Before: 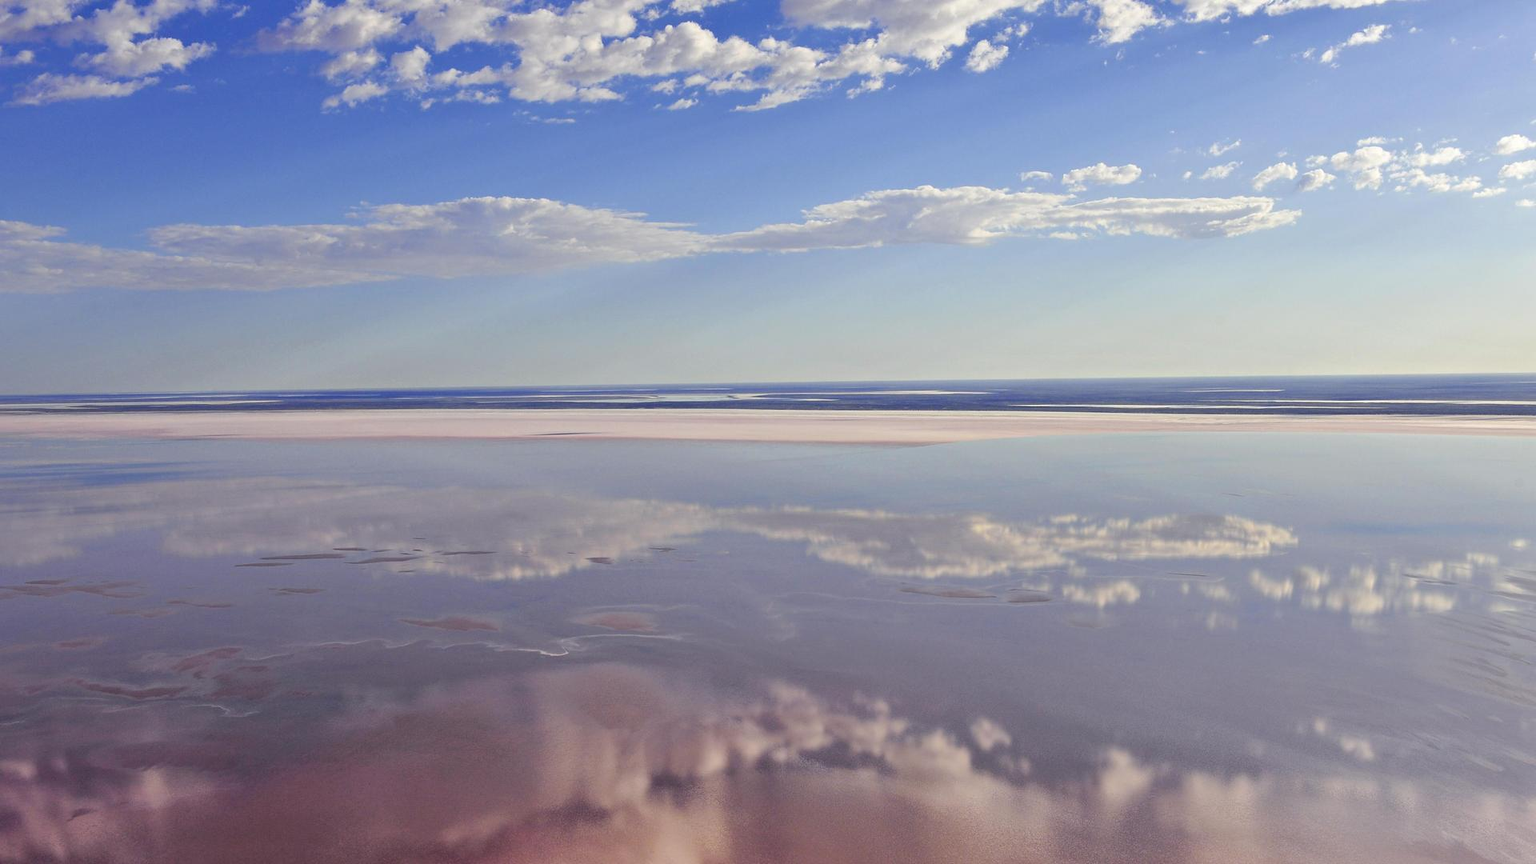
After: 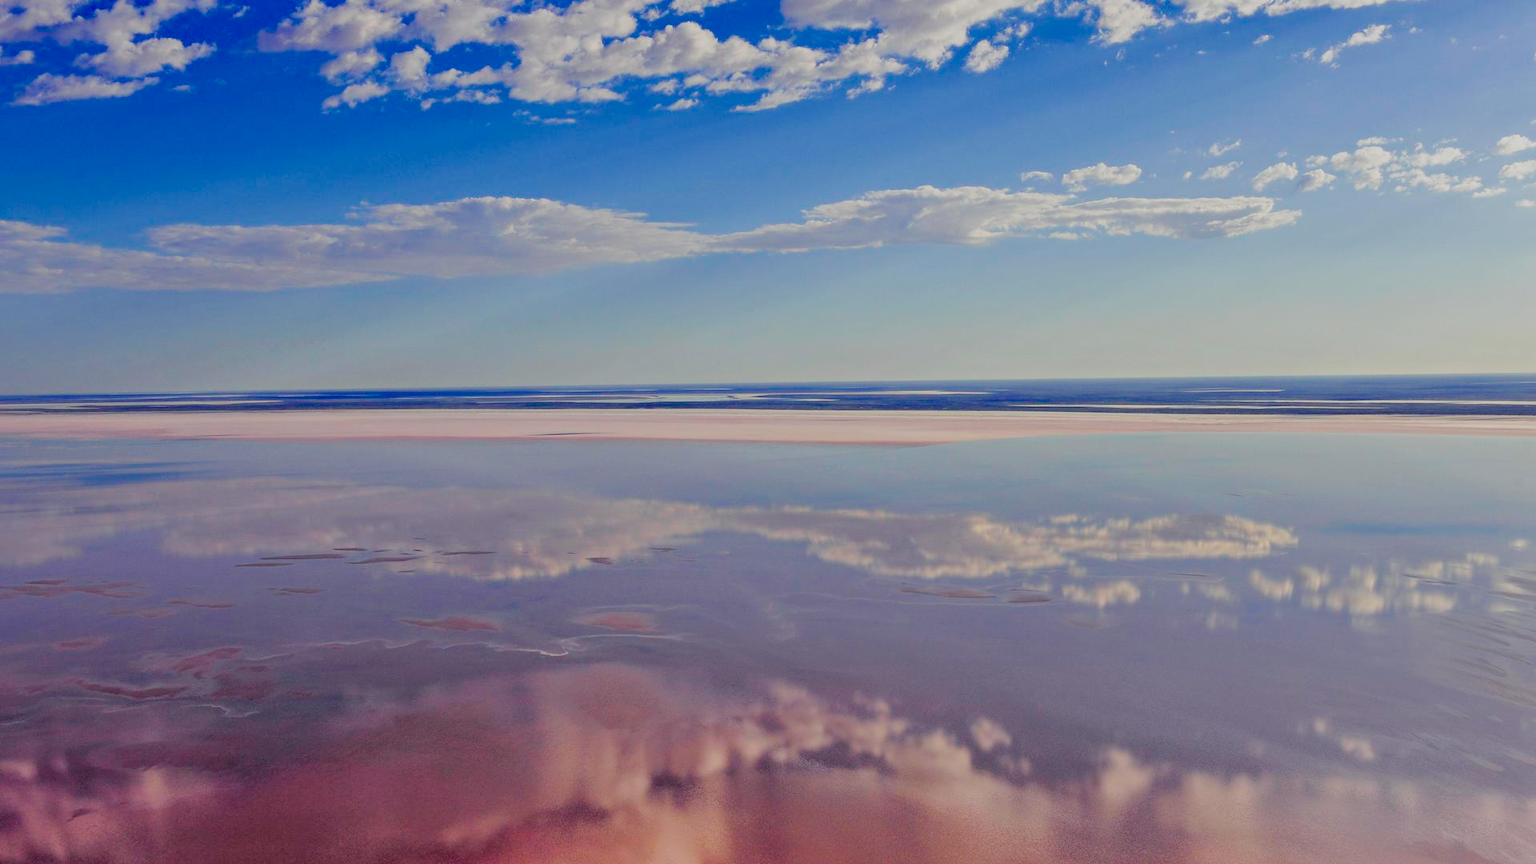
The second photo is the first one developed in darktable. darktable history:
local contrast: detail 117%
filmic rgb: black relative exposure -4.4 EV, white relative exposure 5 EV, threshold 3 EV, hardness 2.23, latitude 40.06%, contrast 1.15, highlights saturation mix 10%, shadows ↔ highlights balance 1.04%, preserve chrominance RGB euclidean norm (legacy), color science v4 (2020), enable highlight reconstruction true
